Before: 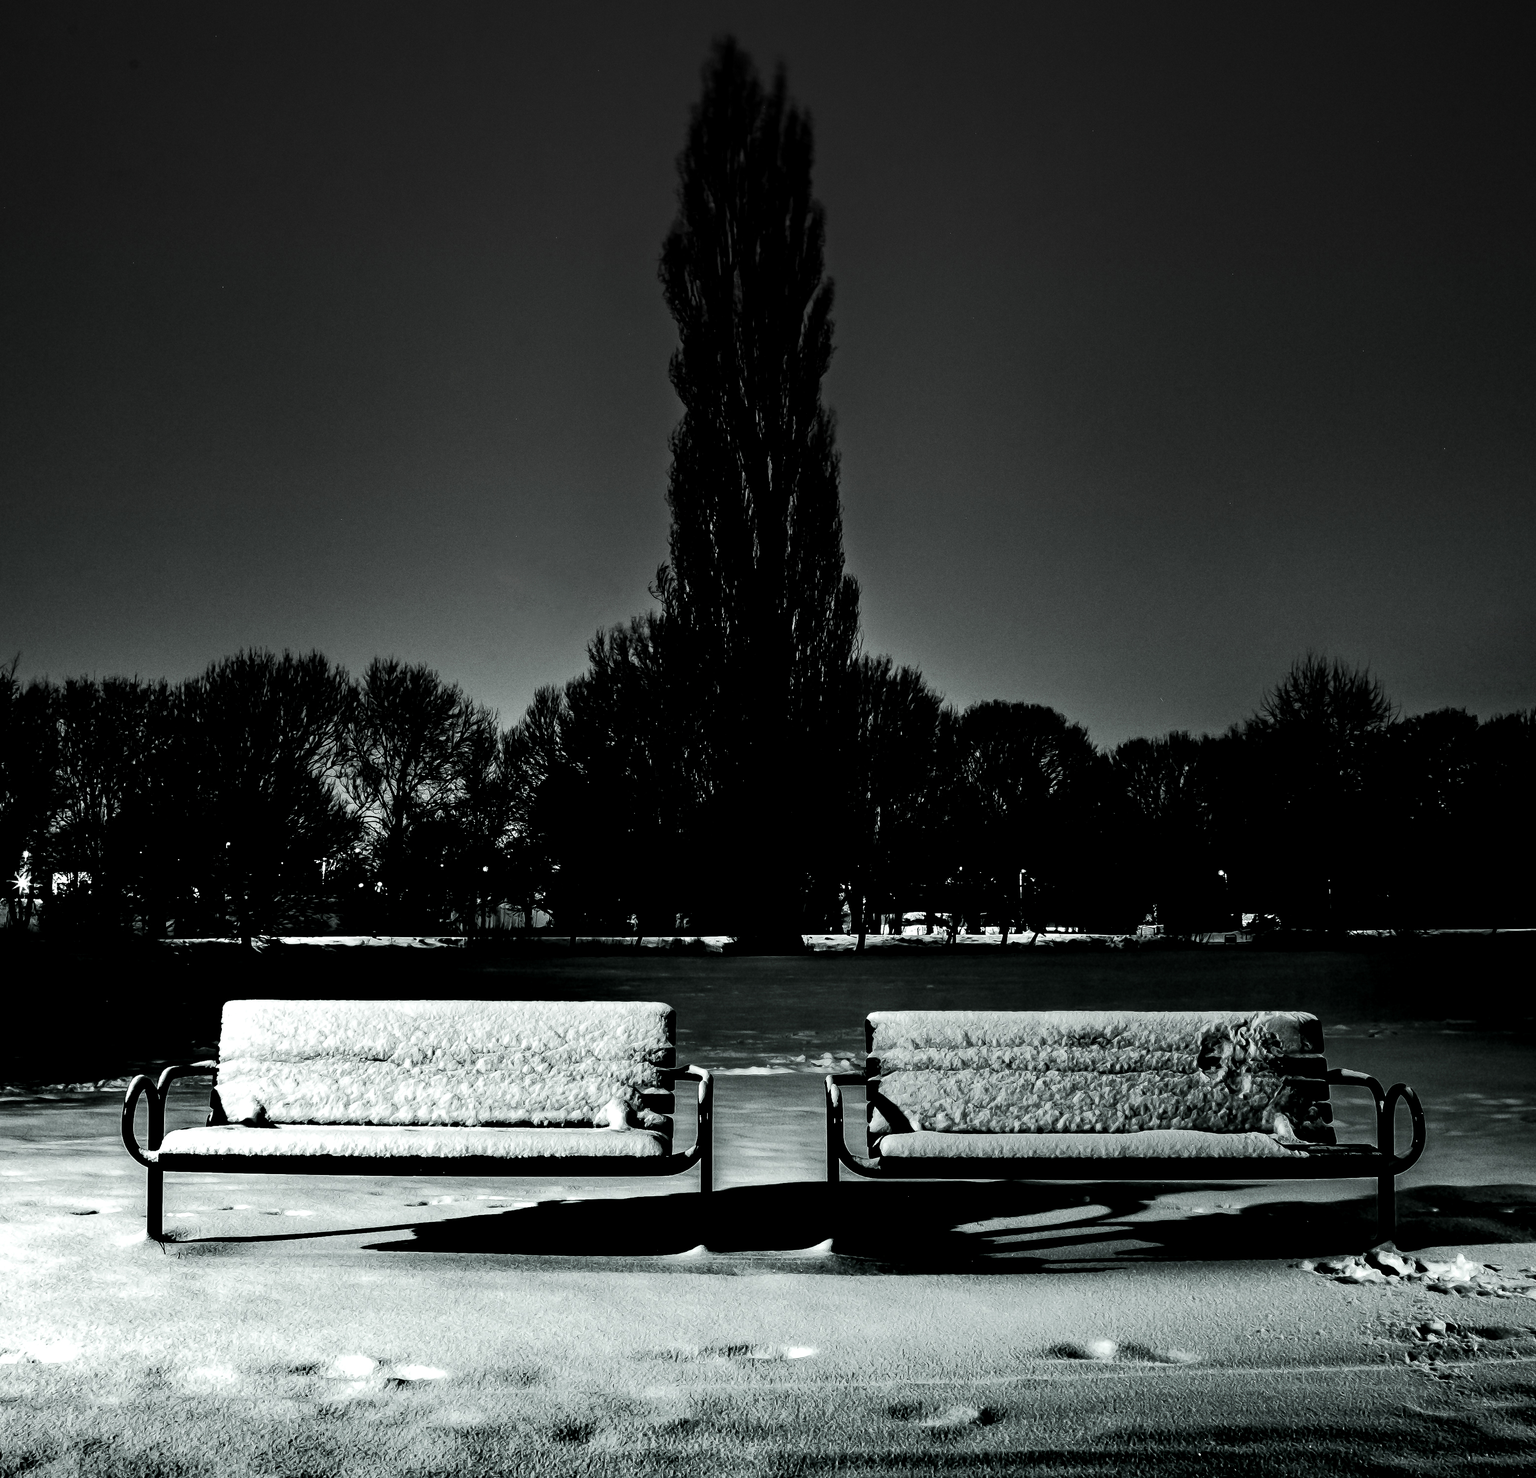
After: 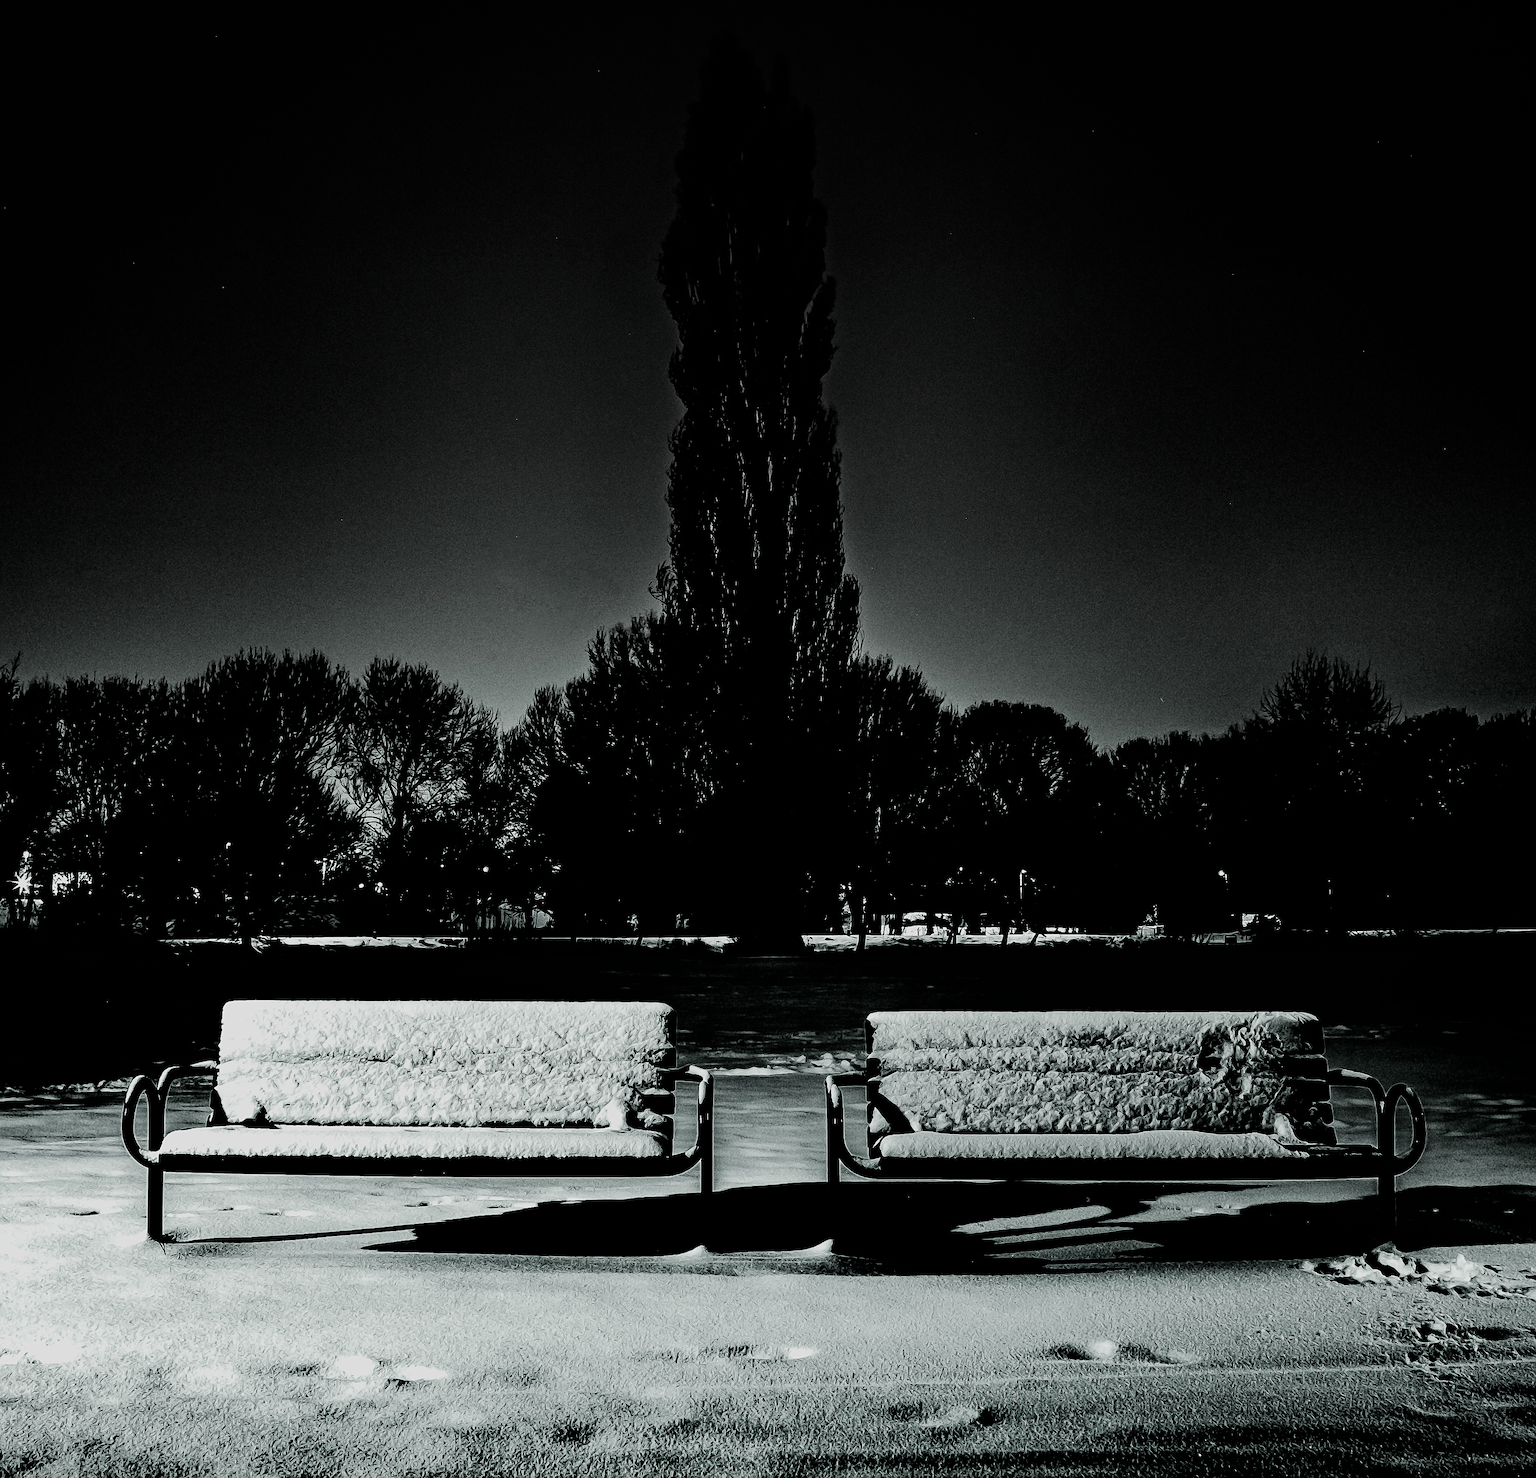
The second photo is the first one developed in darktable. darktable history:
sharpen: on, module defaults
haze removal: compatibility mode true, adaptive false
filmic rgb: black relative exposure -5 EV, hardness 2.88, contrast 1.1
exposure: exposure -0.01 EV, compensate highlight preservation false
